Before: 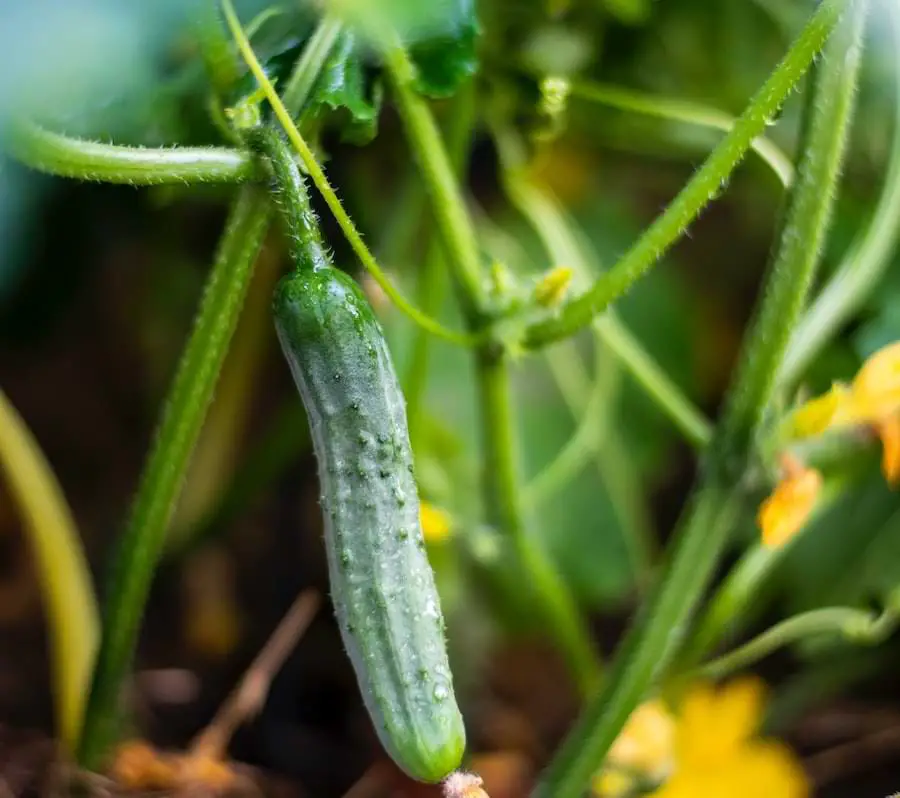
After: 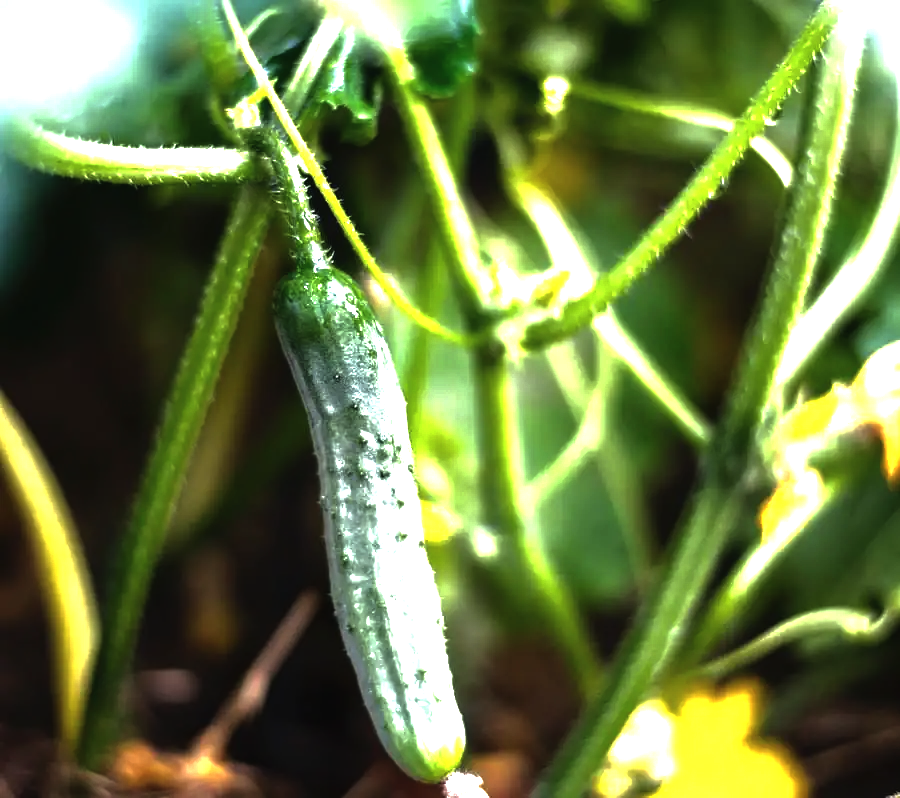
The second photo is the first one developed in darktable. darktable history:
exposure: black level correction -0.005, exposure 0.622 EV, compensate highlight preservation false
base curve: curves: ch0 [(0, 0) (0.826, 0.587) (1, 1)]
tone equalizer: -8 EV -1.08 EV, -7 EV -1.01 EV, -6 EV -0.867 EV, -5 EV -0.578 EV, -3 EV 0.578 EV, -2 EV 0.867 EV, -1 EV 1.01 EV, +0 EV 1.08 EV, edges refinement/feathering 500, mask exposure compensation -1.57 EV, preserve details no
